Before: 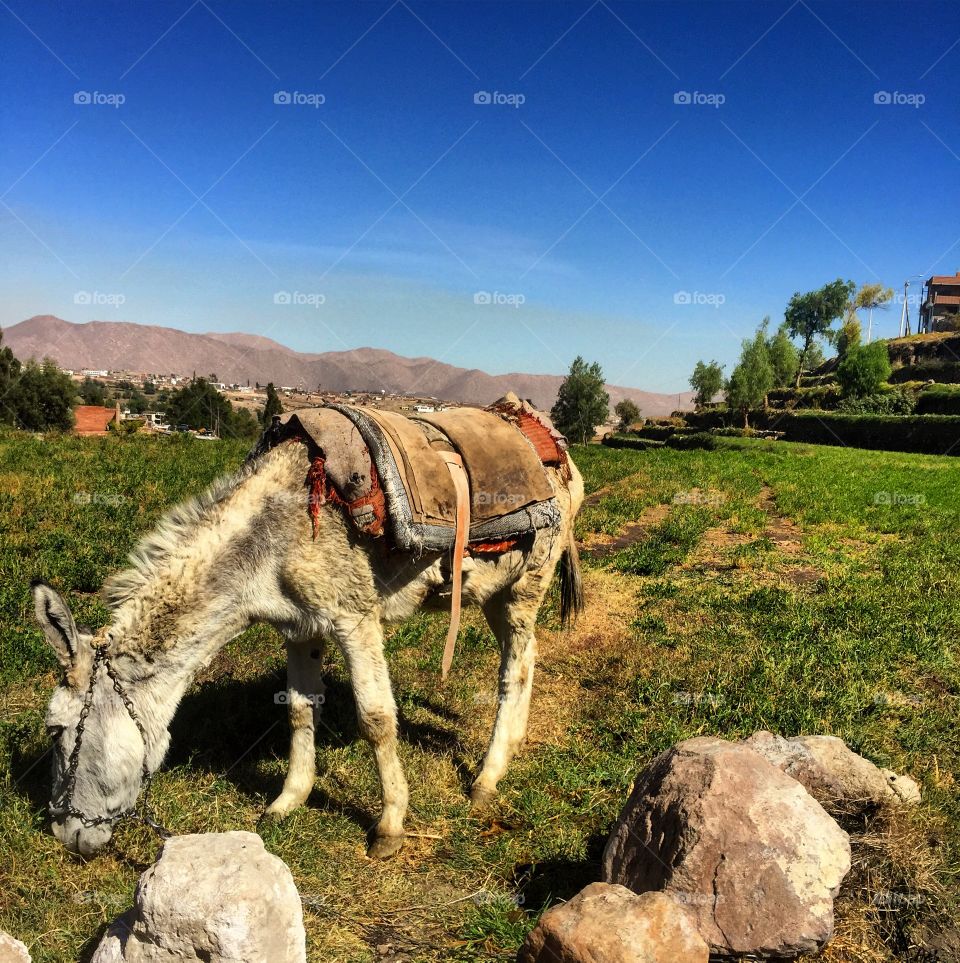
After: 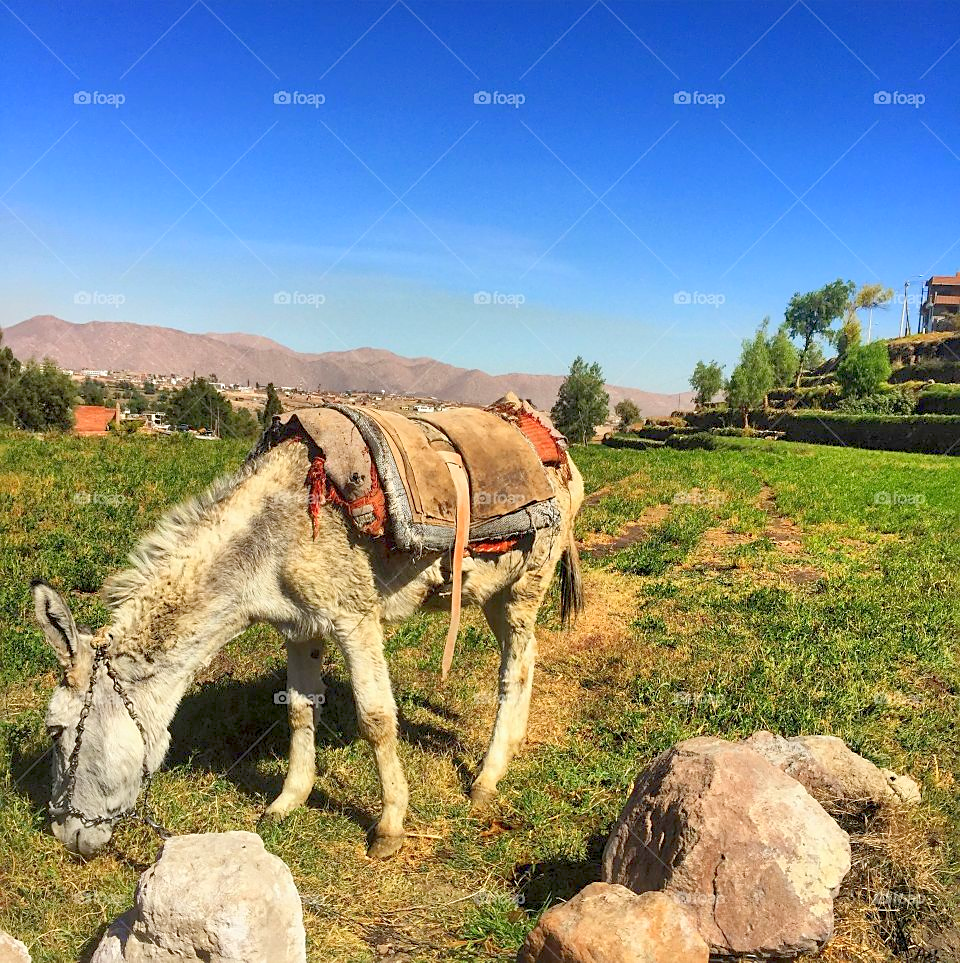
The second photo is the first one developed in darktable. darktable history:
color balance rgb: contrast -30%
exposure: exposure 1 EV, compensate highlight preservation false
sharpen: radius 1.864, amount 0.398, threshold 1.271
